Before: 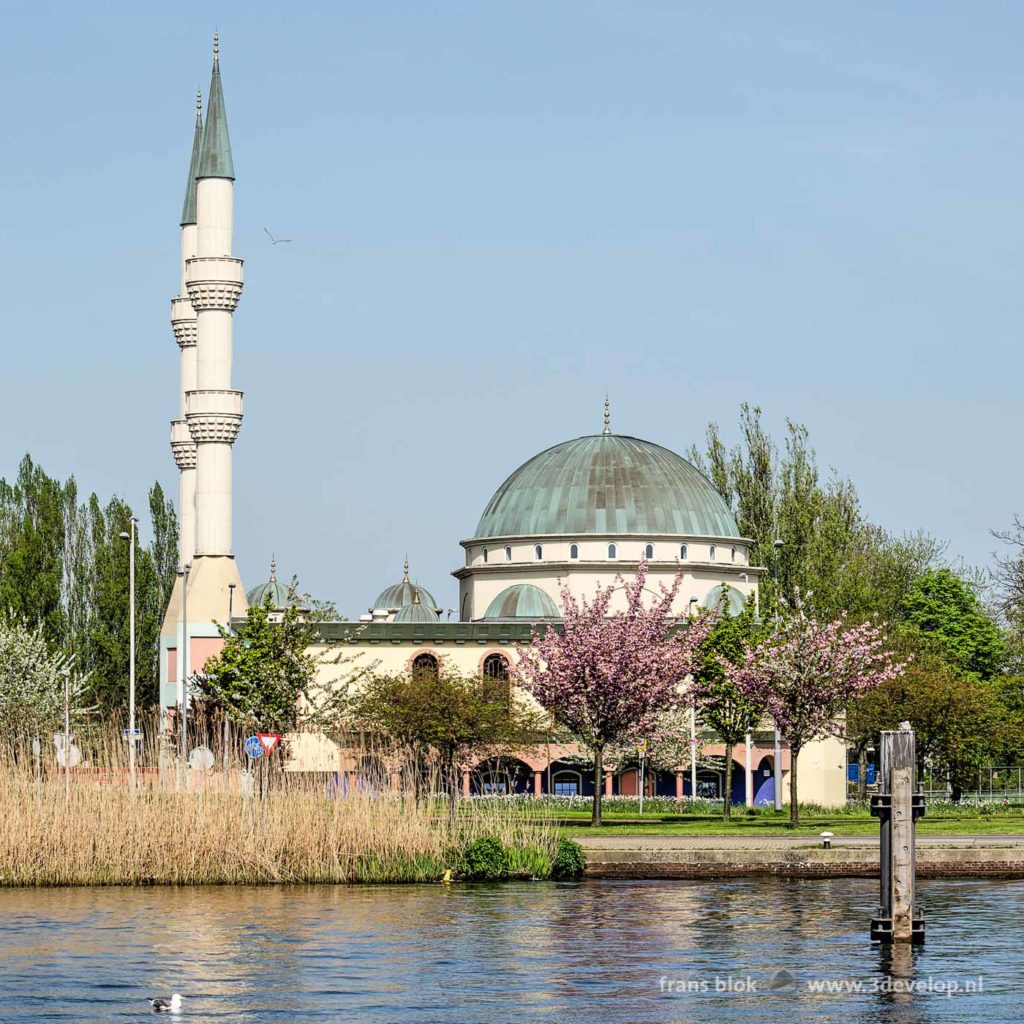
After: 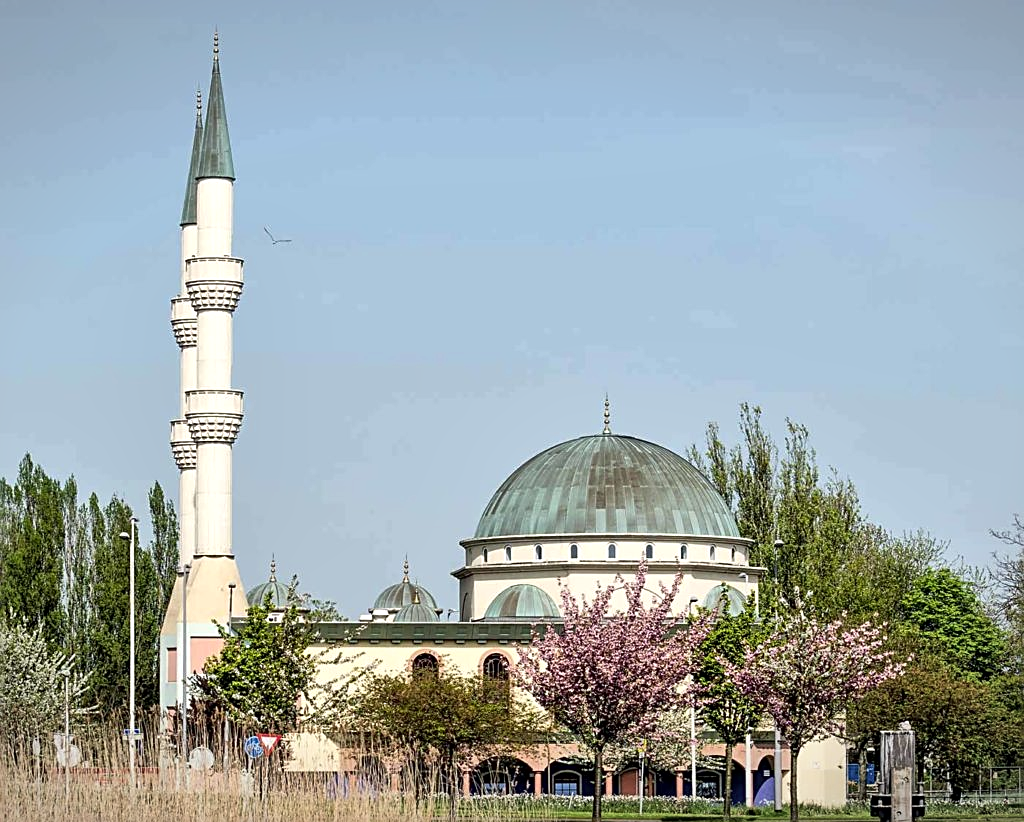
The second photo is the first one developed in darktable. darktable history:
local contrast: mode bilateral grid, contrast 20, coarseness 50, detail 147%, midtone range 0.2
vignetting: fall-off start 97.41%, fall-off radius 101.1%, width/height ratio 1.367
sharpen: on, module defaults
crop: bottom 19.668%
